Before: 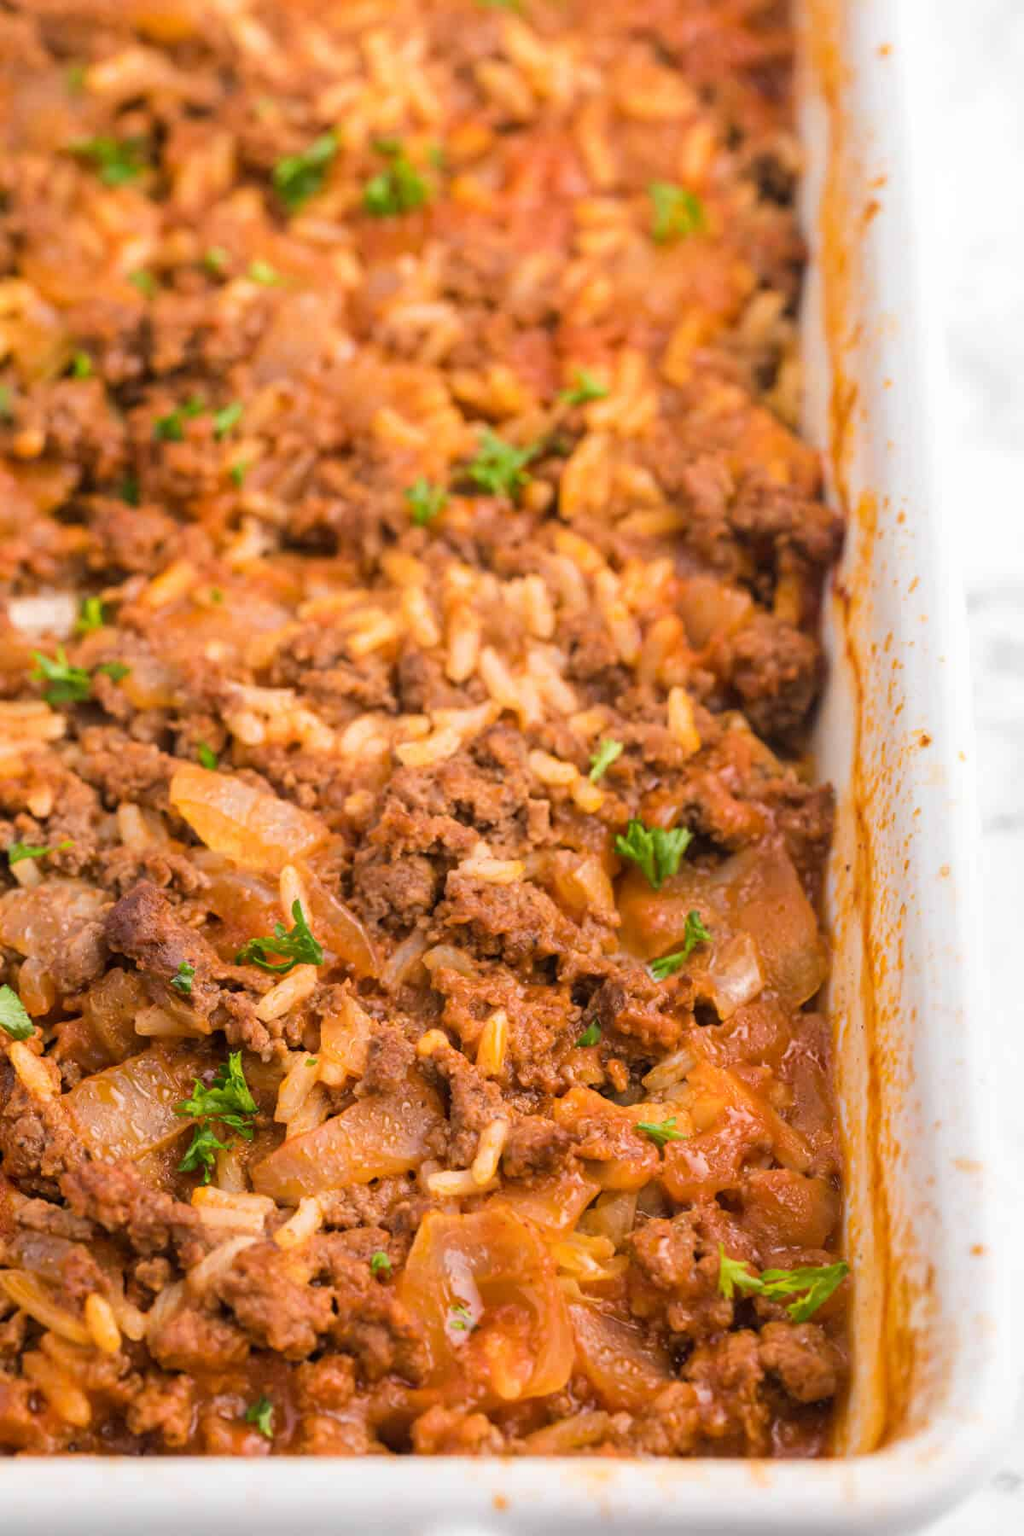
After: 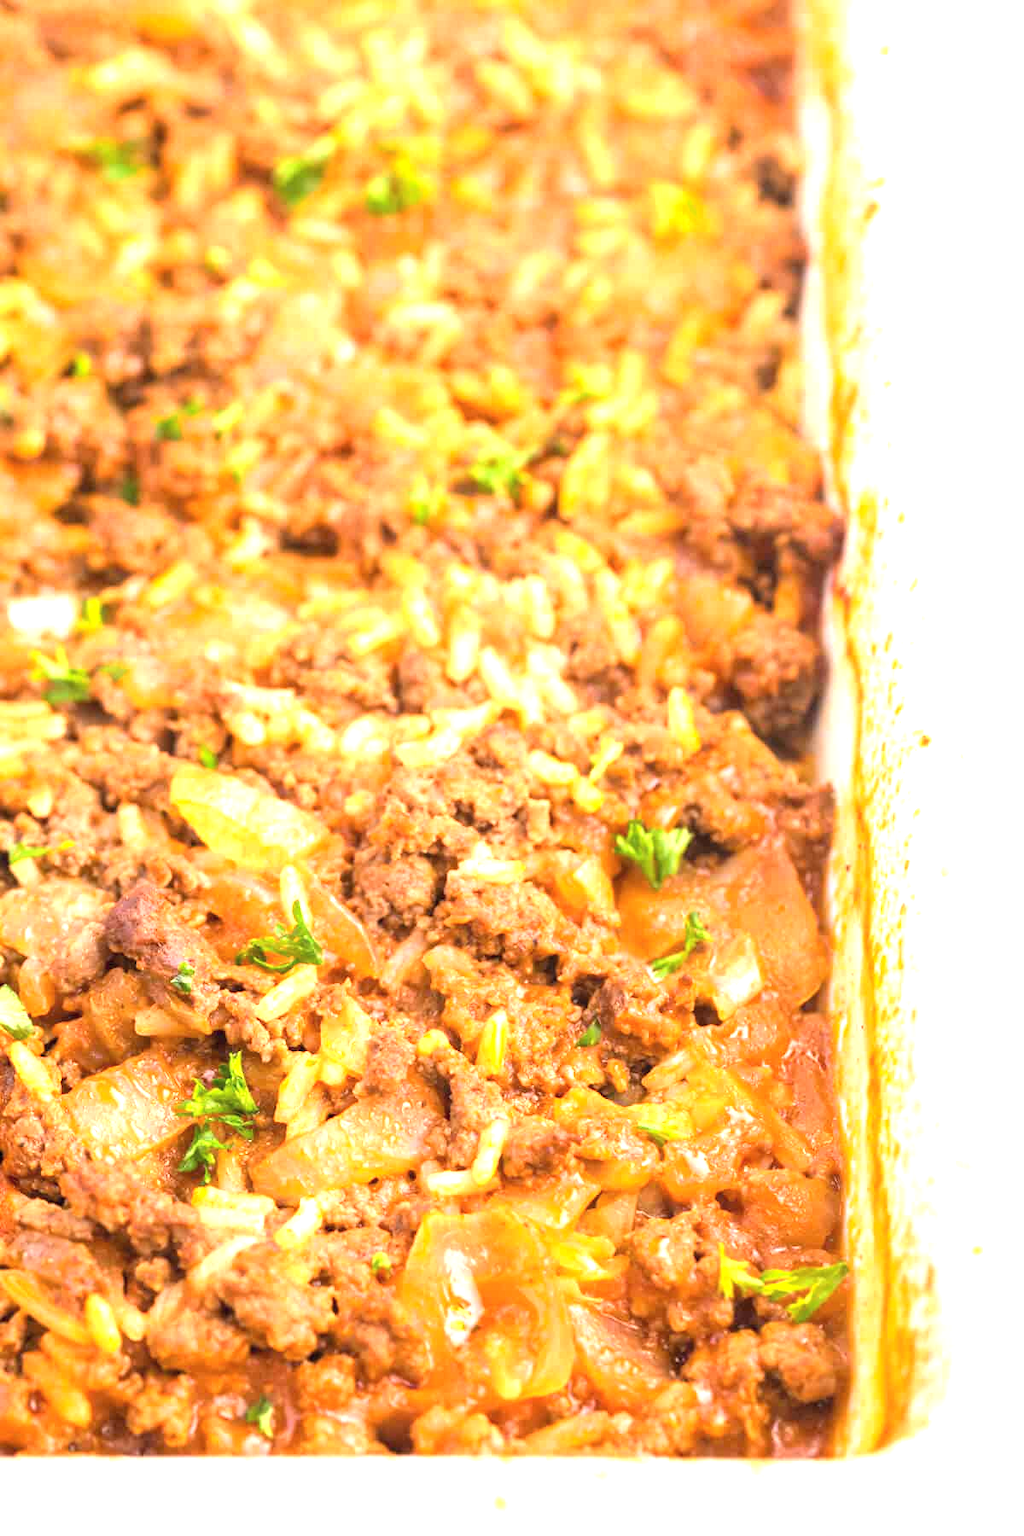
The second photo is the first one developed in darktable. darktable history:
contrast brightness saturation: contrast 0.05, brightness 0.062, saturation 0.01
exposure: black level correction 0, exposure 1.444 EV, compensate highlight preservation false
